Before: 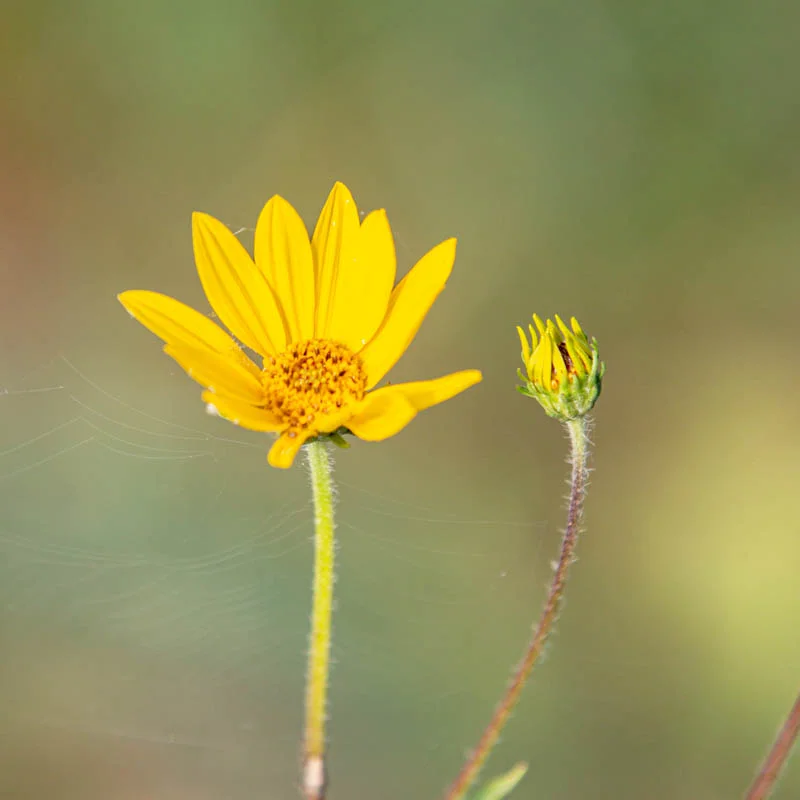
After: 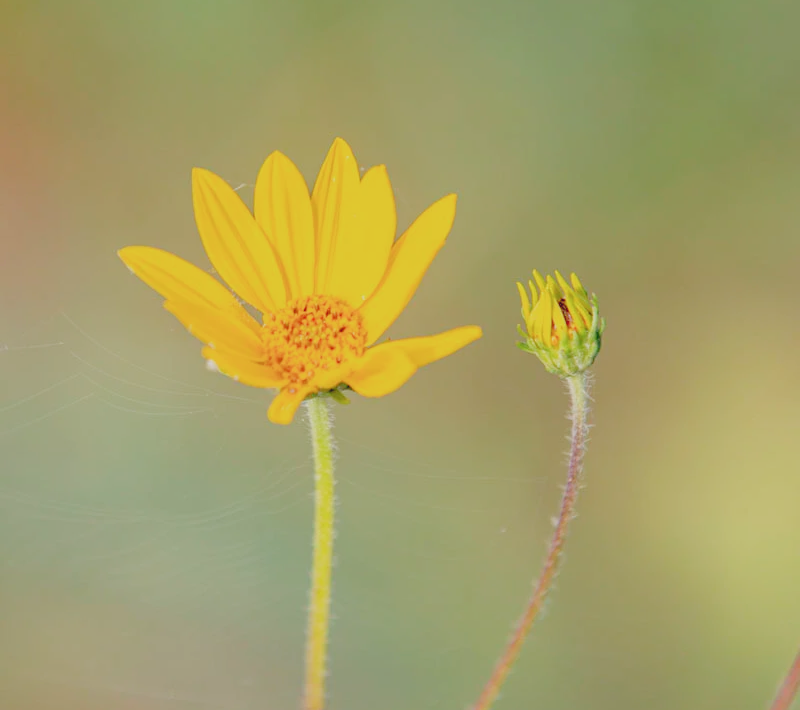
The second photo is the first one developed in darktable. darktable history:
contrast brightness saturation: contrast -0.1, saturation -0.1
filmic rgb: white relative exposure 3.85 EV, hardness 4.3
crop and rotate: top 5.609%, bottom 5.609%
tone curve: curves: ch0 [(0, 0) (0.004, 0.008) (0.077, 0.156) (0.169, 0.29) (0.774, 0.774) (1, 1)], color space Lab, linked channels, preserve colors none
exposure: exposure 0.207 EV, compensate highlight preservation false
rotate and perspective: automatic cropping original format, crop left 0, crop top 0
